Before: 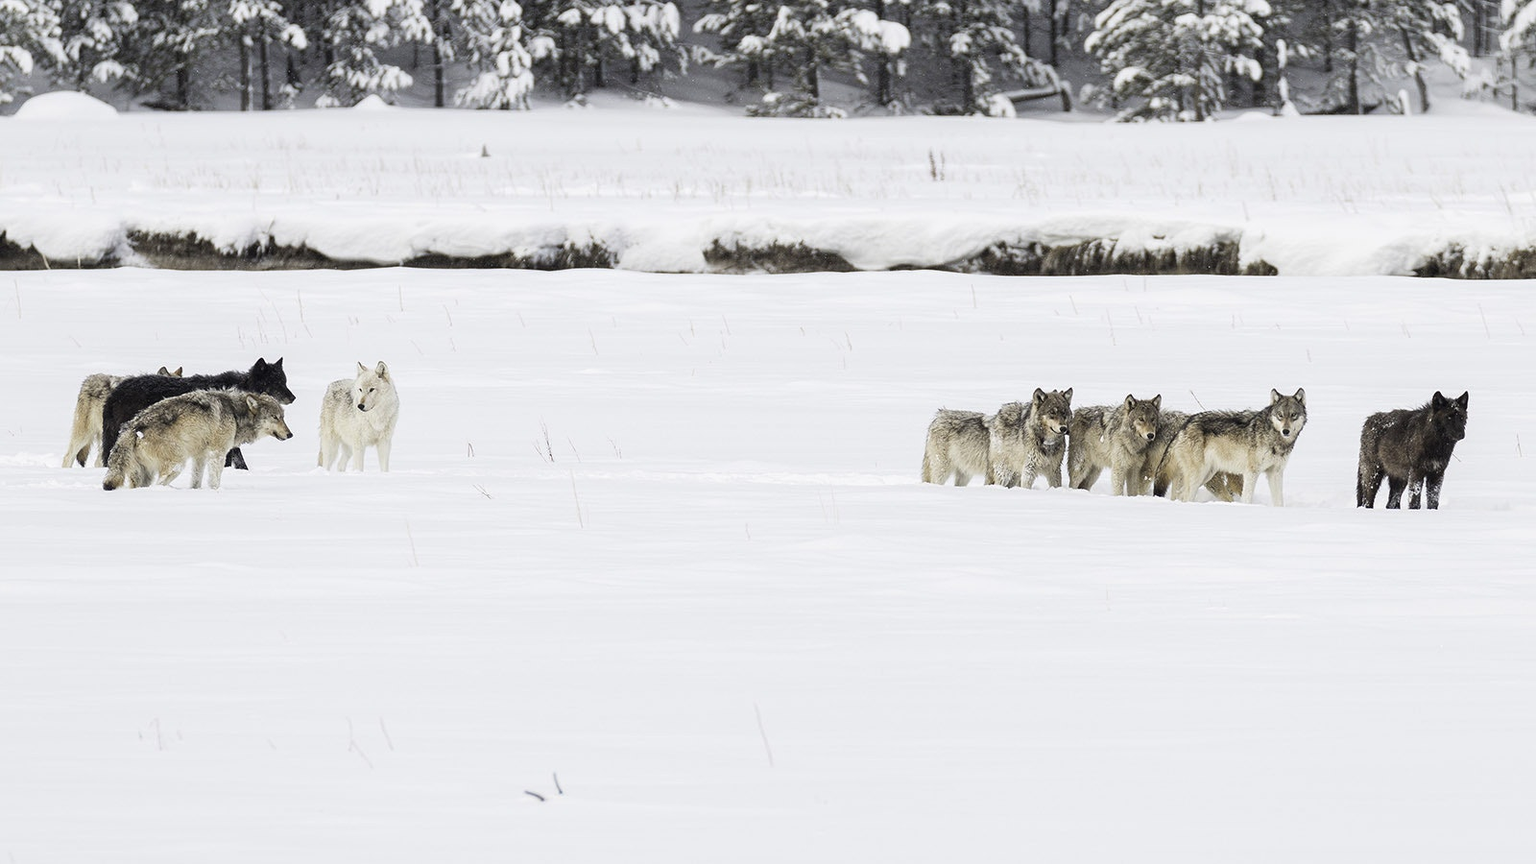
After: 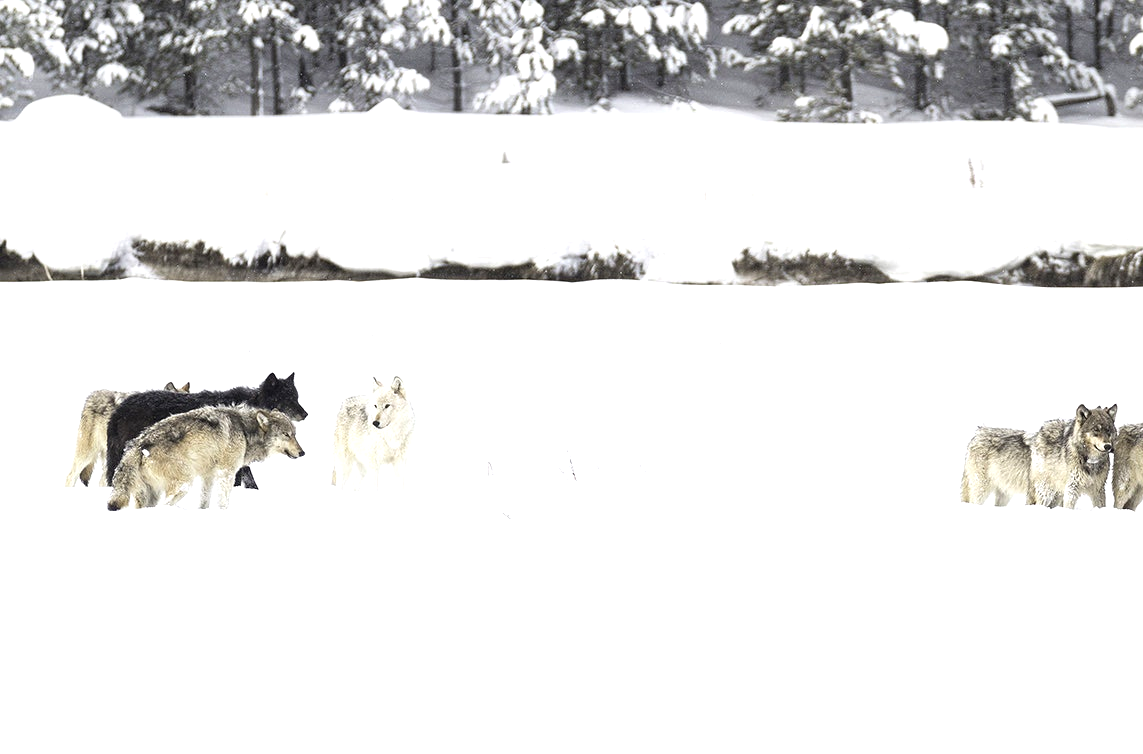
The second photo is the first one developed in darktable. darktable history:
crop: right 28.557%, bottom 16.2%
exposure: black level correction 0, exposure 0.694 EV, compensate highlight preservation false
